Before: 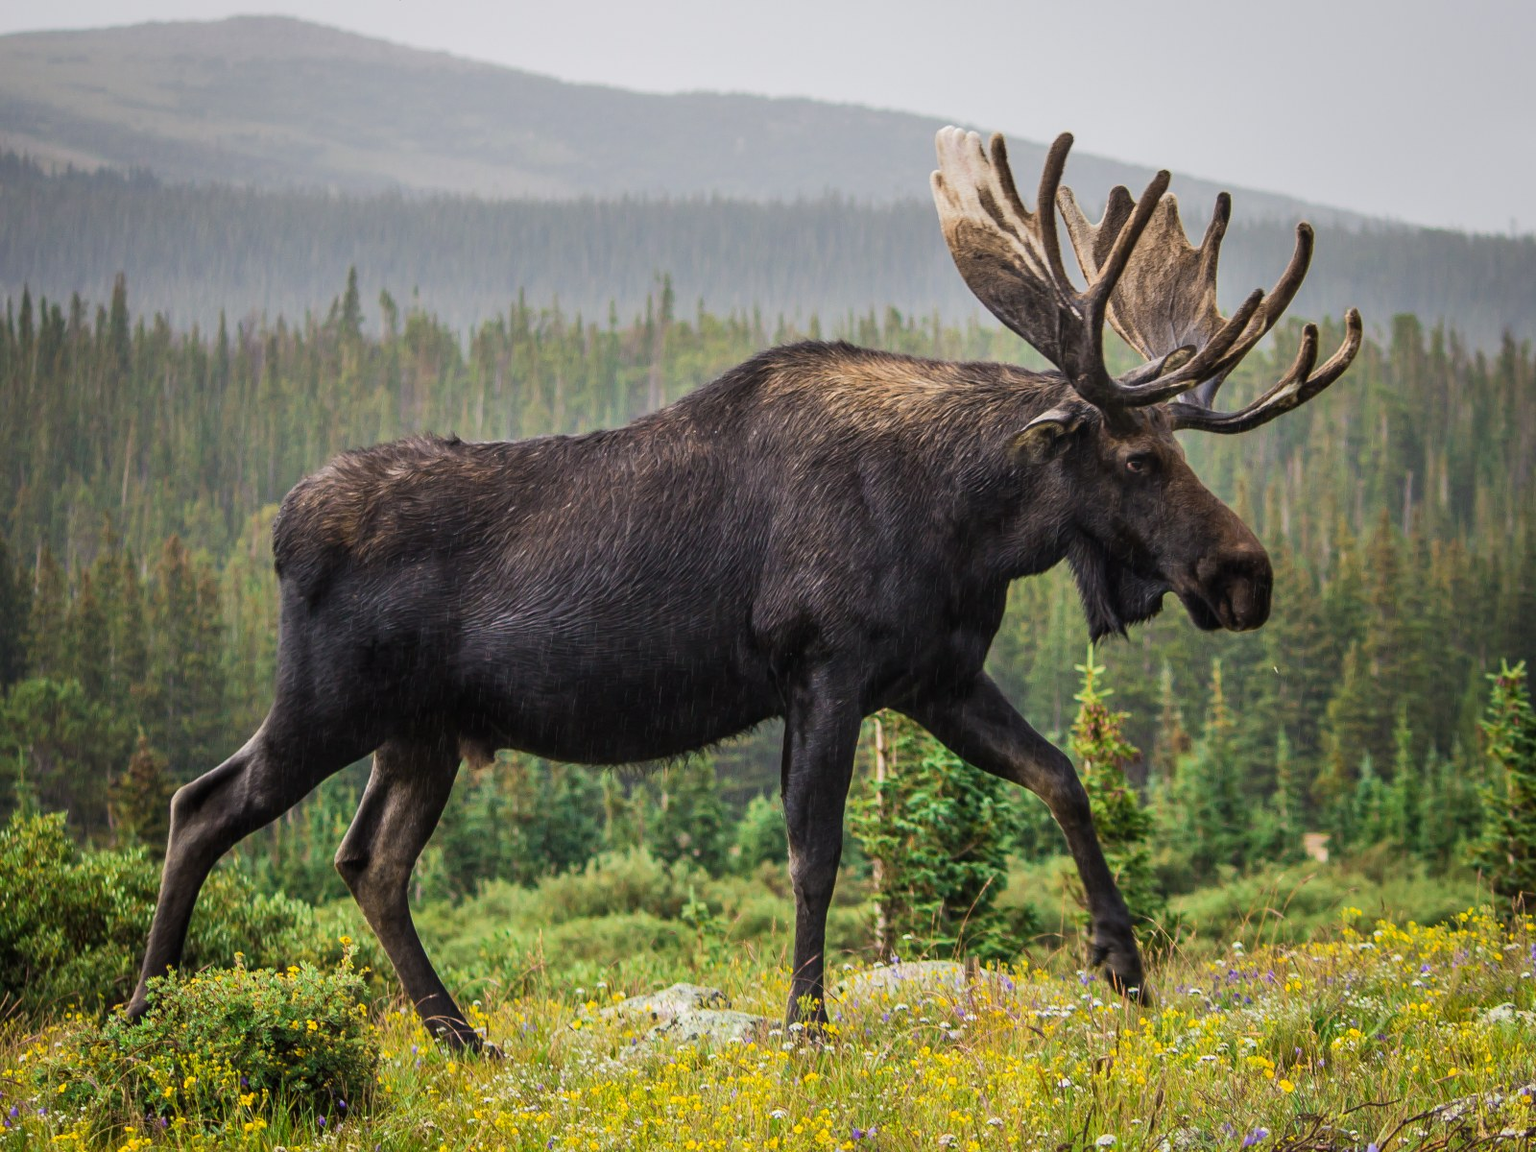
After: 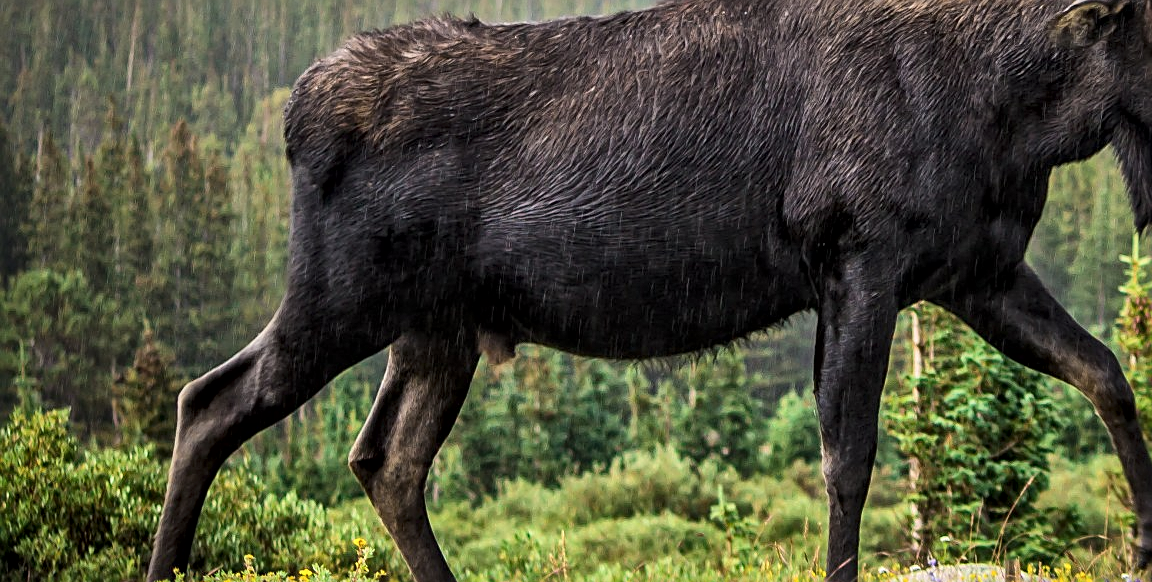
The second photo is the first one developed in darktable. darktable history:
sharpen: on, module defaults
levels: levels [0.016, 0.492, 0.969]
local contrast: mode bilateral grid, contrast 20, coarseness 19, detail 163%, midtone range 0.2
crop: top 36.498%, right 27.964%, bottom 14.995%
